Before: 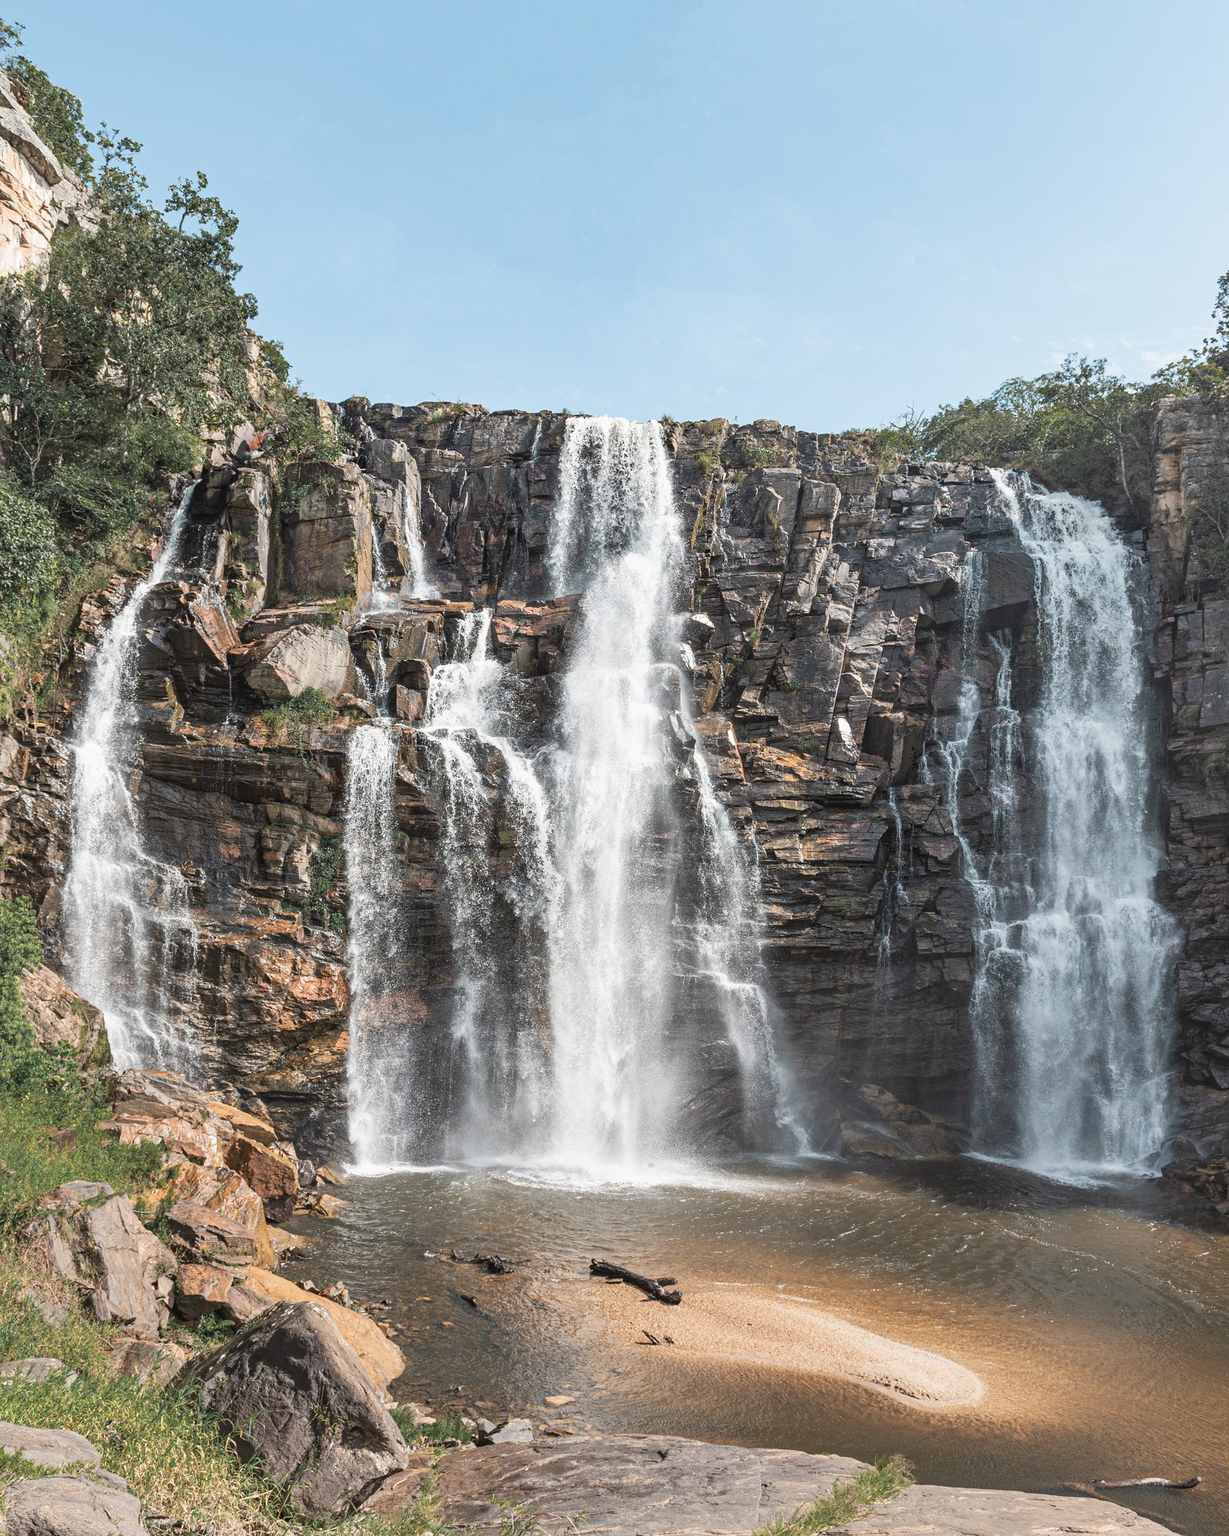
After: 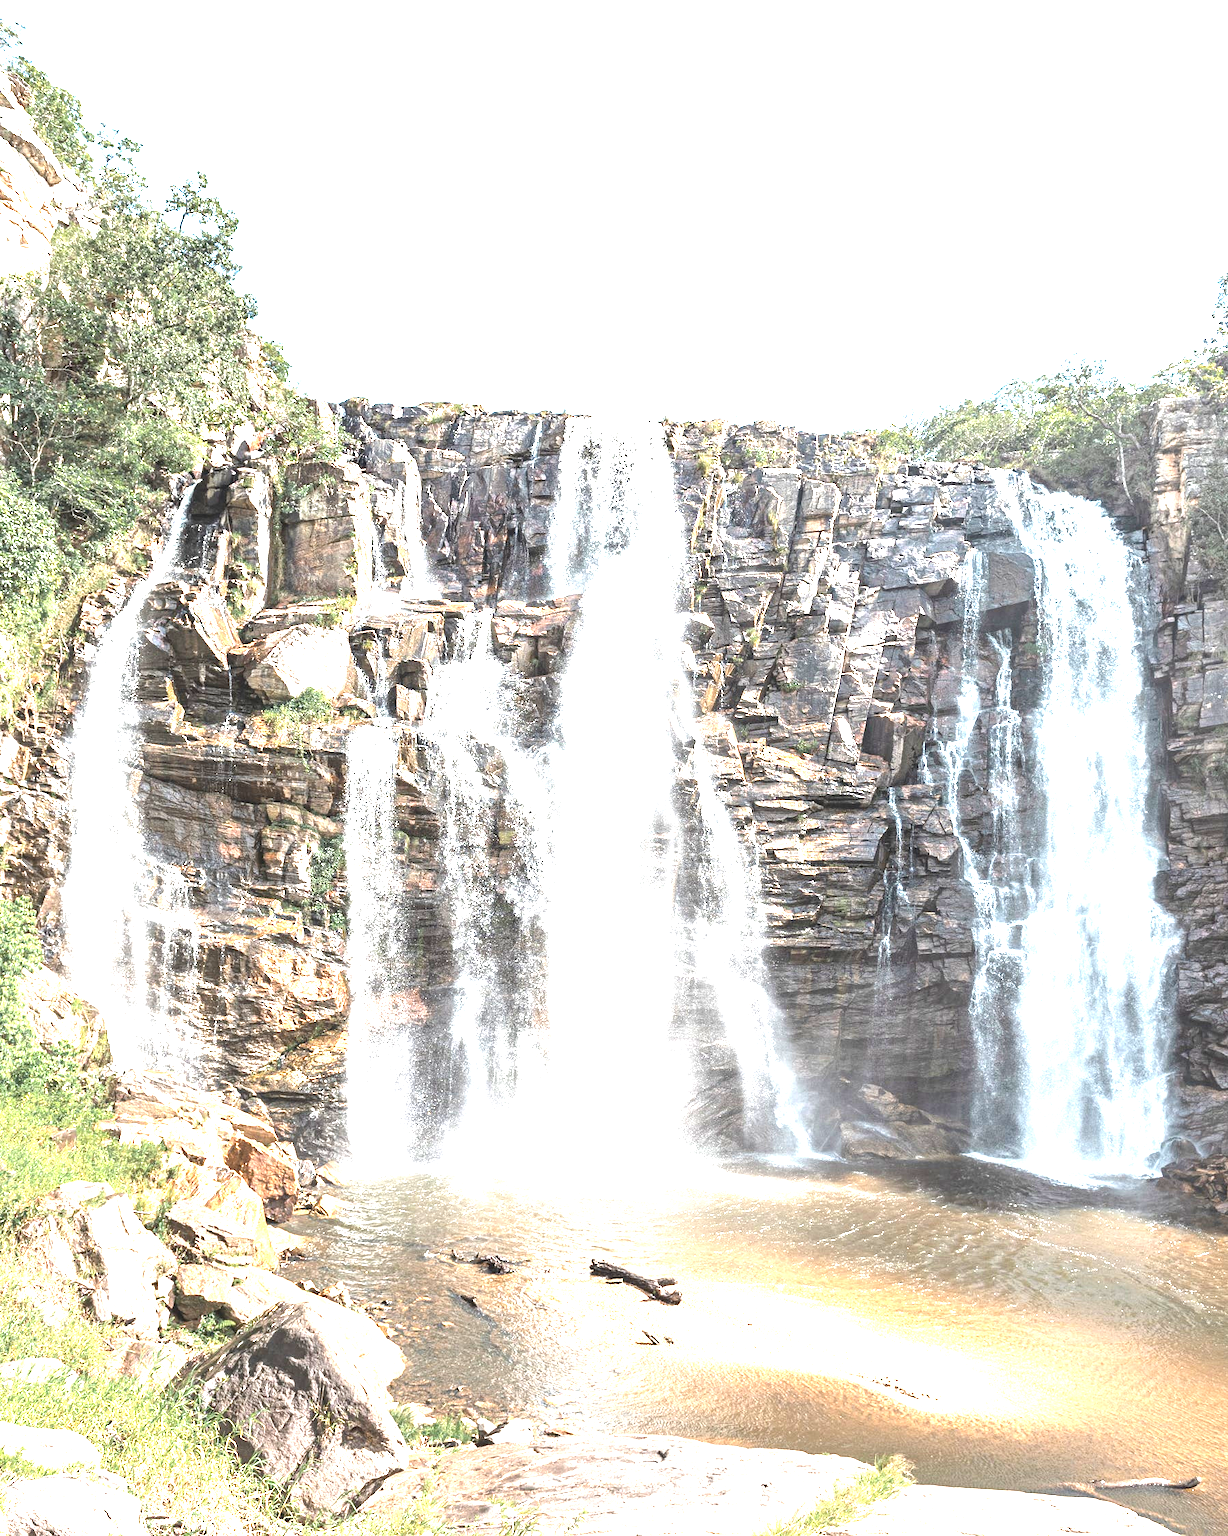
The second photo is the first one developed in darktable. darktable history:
exposure: exposure 2.191 EV, compensate highlight preservation false
